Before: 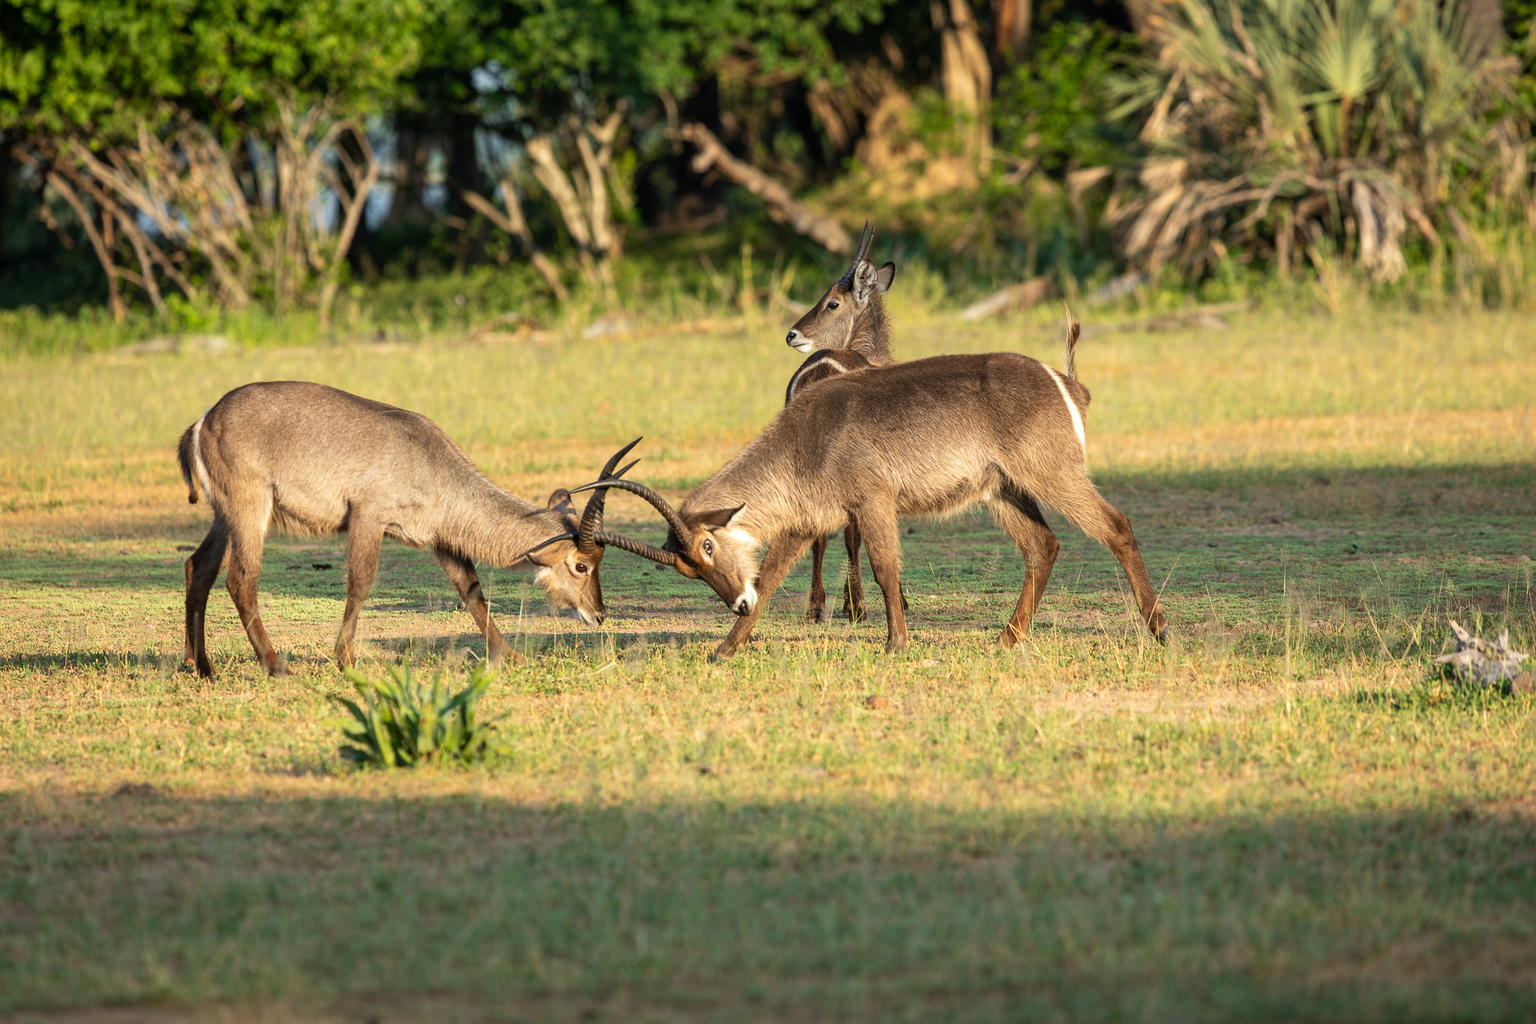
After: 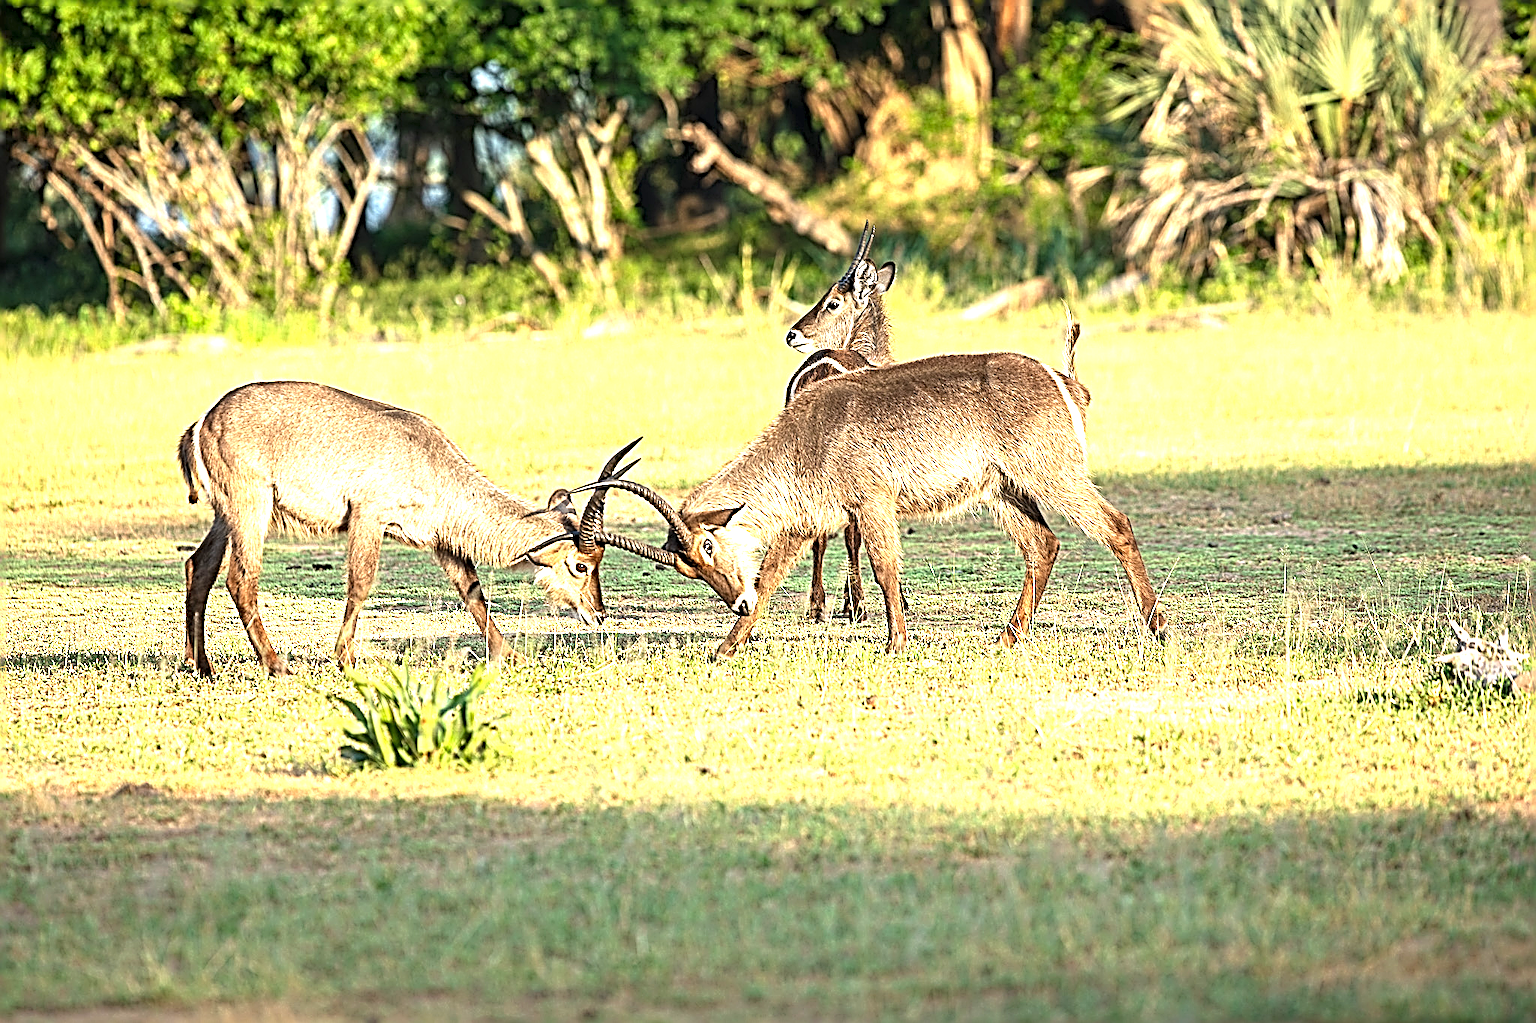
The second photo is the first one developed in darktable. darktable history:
exposure: black level correction 0, exposure 1.388 EV, compensate exposure bias true, compensate highlight preservation false
sharpen: radius 3.158, amount 1.731
